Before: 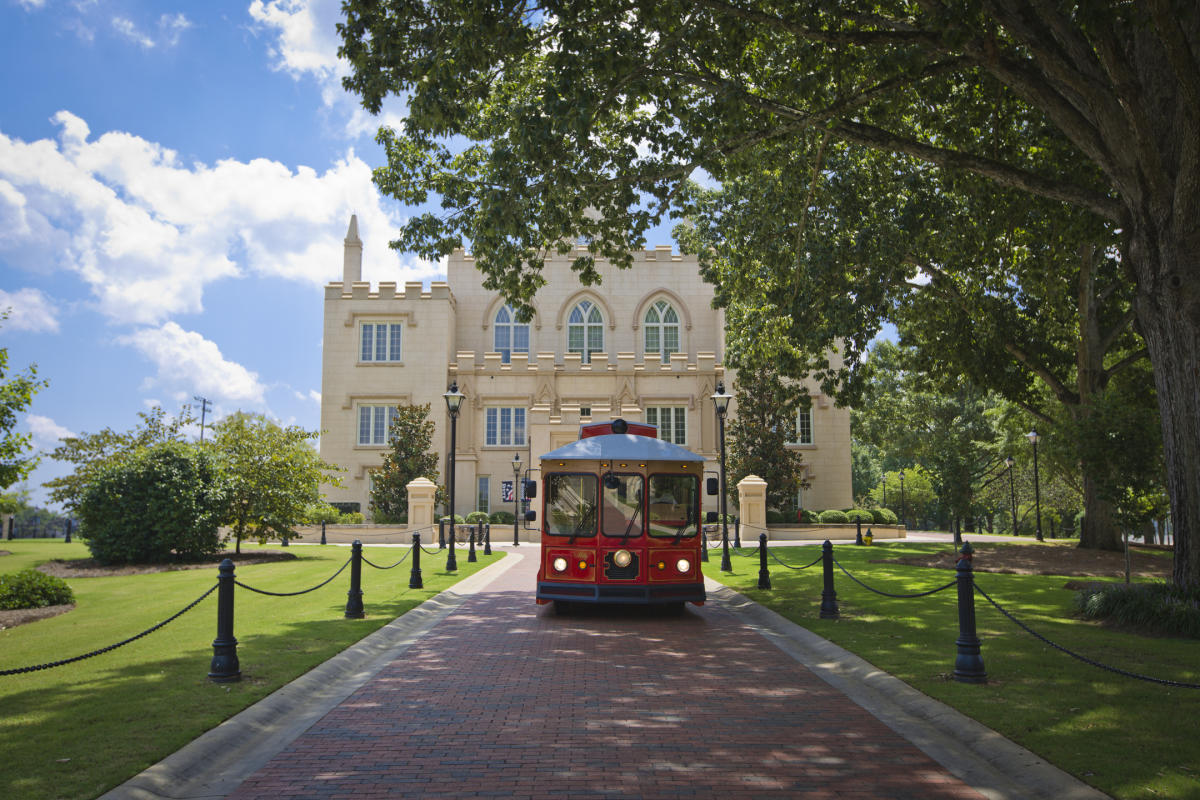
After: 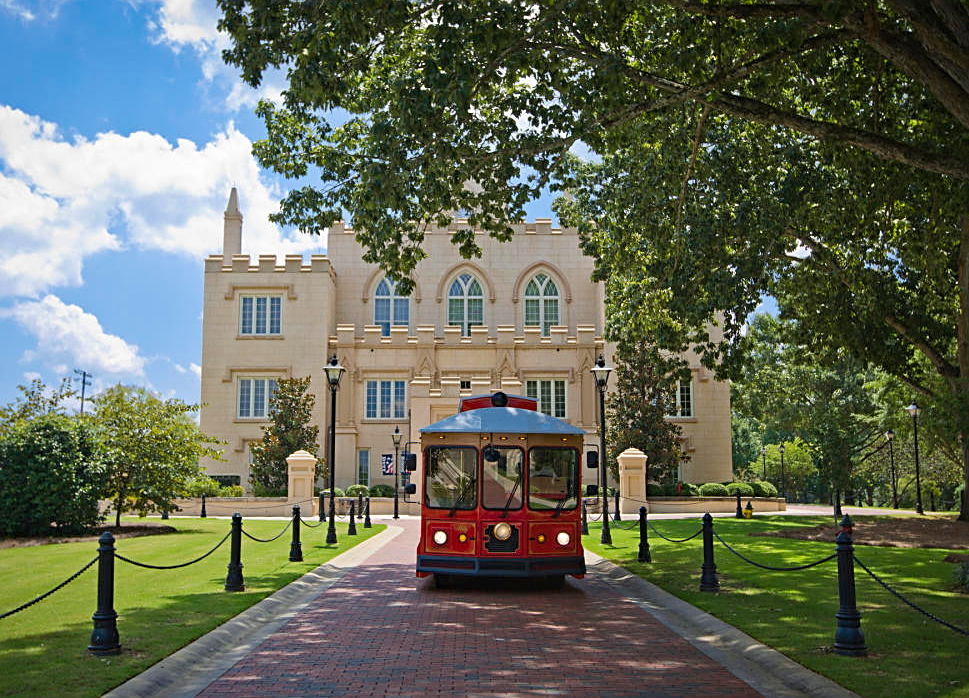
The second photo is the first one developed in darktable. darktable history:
sharpen: on, module defaults
crop: left 10.02%, top 3.483%, right 9.168%, bottom 9.155%
haze removal: compatibility mode true, adaptive false
